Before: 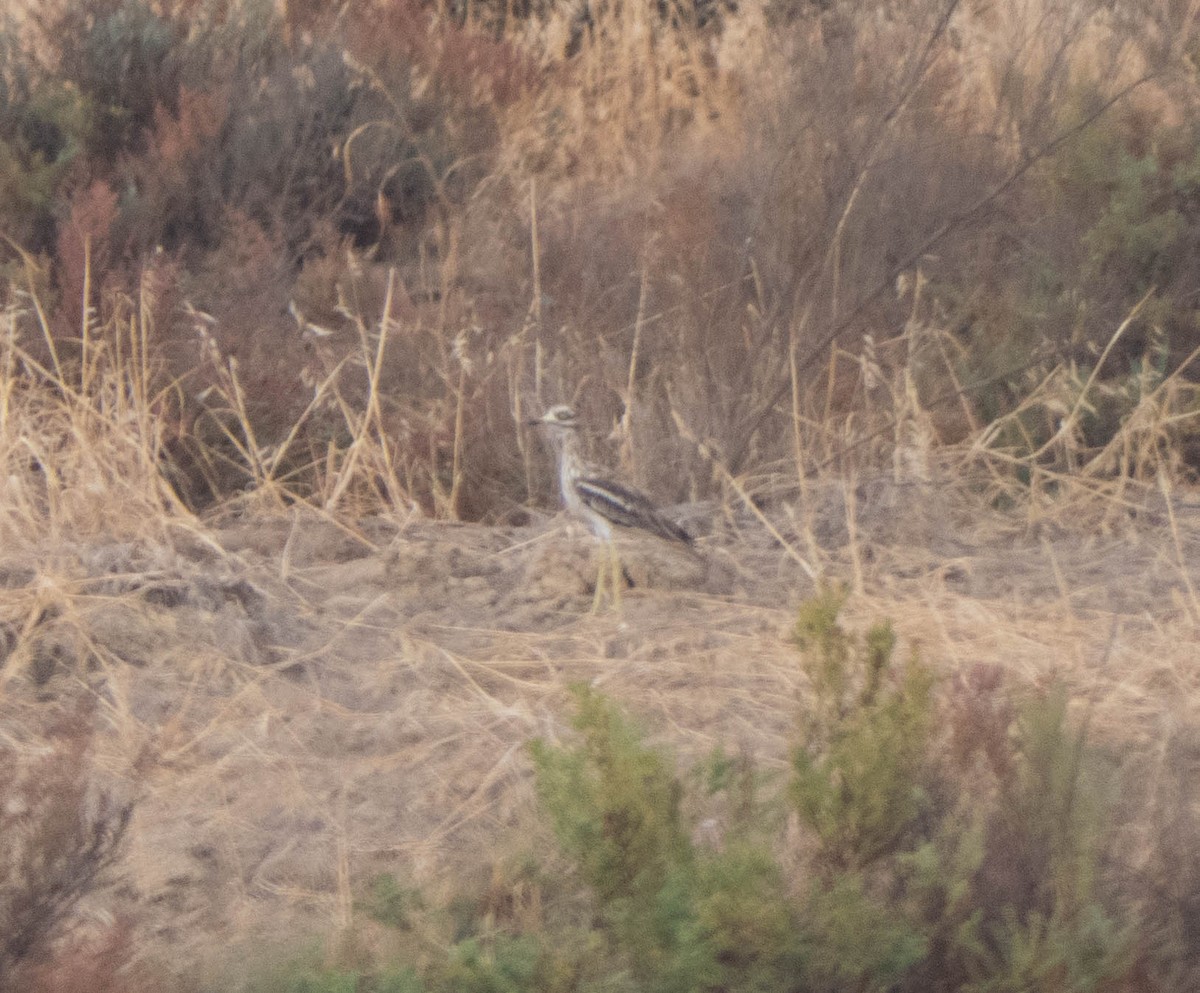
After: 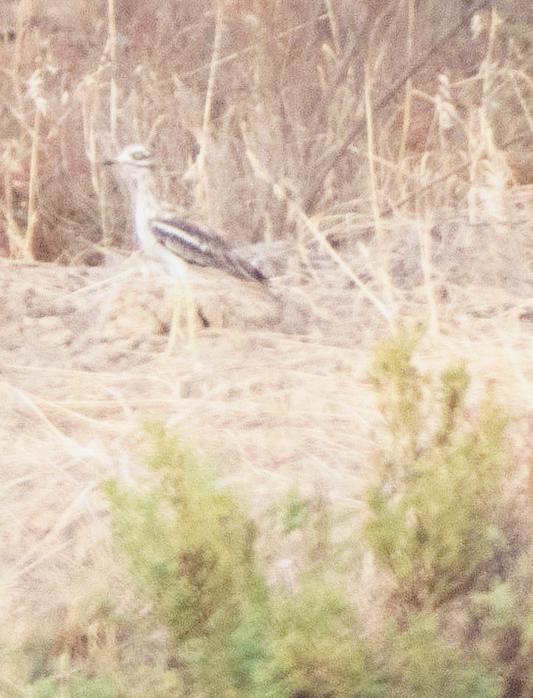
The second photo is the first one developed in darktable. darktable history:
base curve: curves: ch0 [(0, 0) (0, 0.001) (0.001, 0.001) (0.004, 0.002) (0.007, 0.004) (0.015, 0.013) (0.033, 0.045) (0.052, 0.096) (0.075, 0.17) (0.099, 0.241) (0.163, 0.42) (0.219, 0.55) (0.259, 0.616) (0.327, 0.722) (0.365, 0.765) (0.522, 0.873) (0.547, 0.881) (0.689, 0.919) (0.826, 0.952) (1, 1)], preserve colors none
crop: left 35.432%, top 26.233%, right 20.145%, bottom 3.432%
